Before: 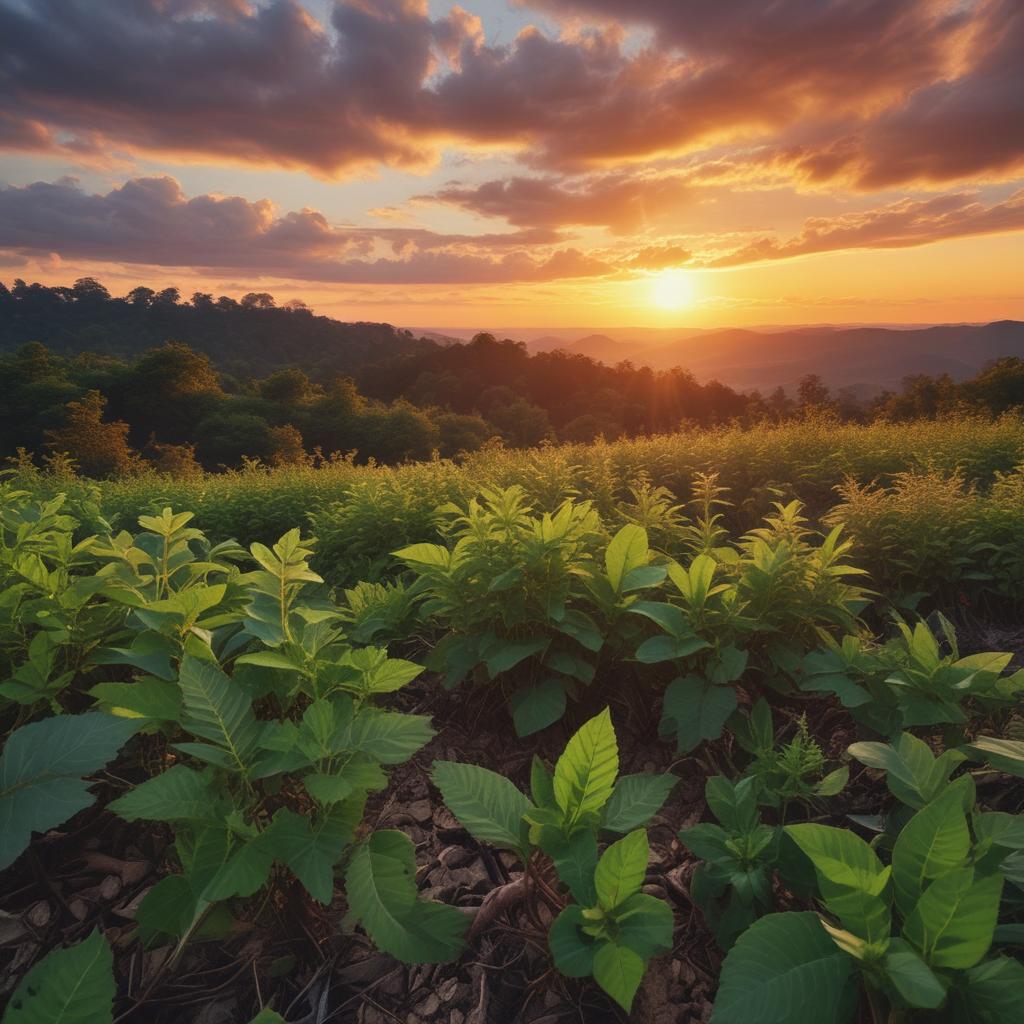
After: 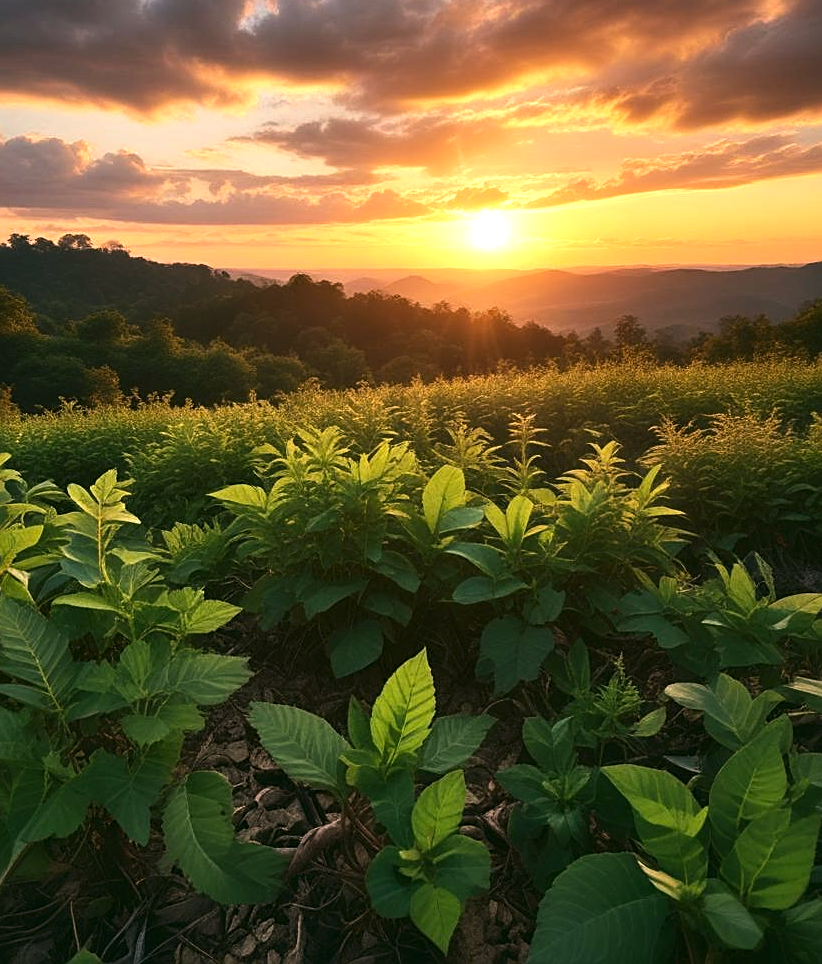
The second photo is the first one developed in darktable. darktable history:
color correction: highlights a* 4.02, highlights b* 4.98, shadows a* -7.55, shadows b* 4.98
sharpen: on, module defaults
tone equalizer: -8 EV -0.75 EV, -7 EV -0.7 EV, -6 EV -0.6 EV, -5 EV -0.4 EV, -3 EV 0.4 EV, -2 EV 0.6 EV, -1 EV 0.7 EV, +0 EV 0.75 EV, edges refinement/feathering 500, mask exposure compensation -1.57 EV, preserve details no
crop and rotate: left 17.959%, top 5.771%, right 1.742%
